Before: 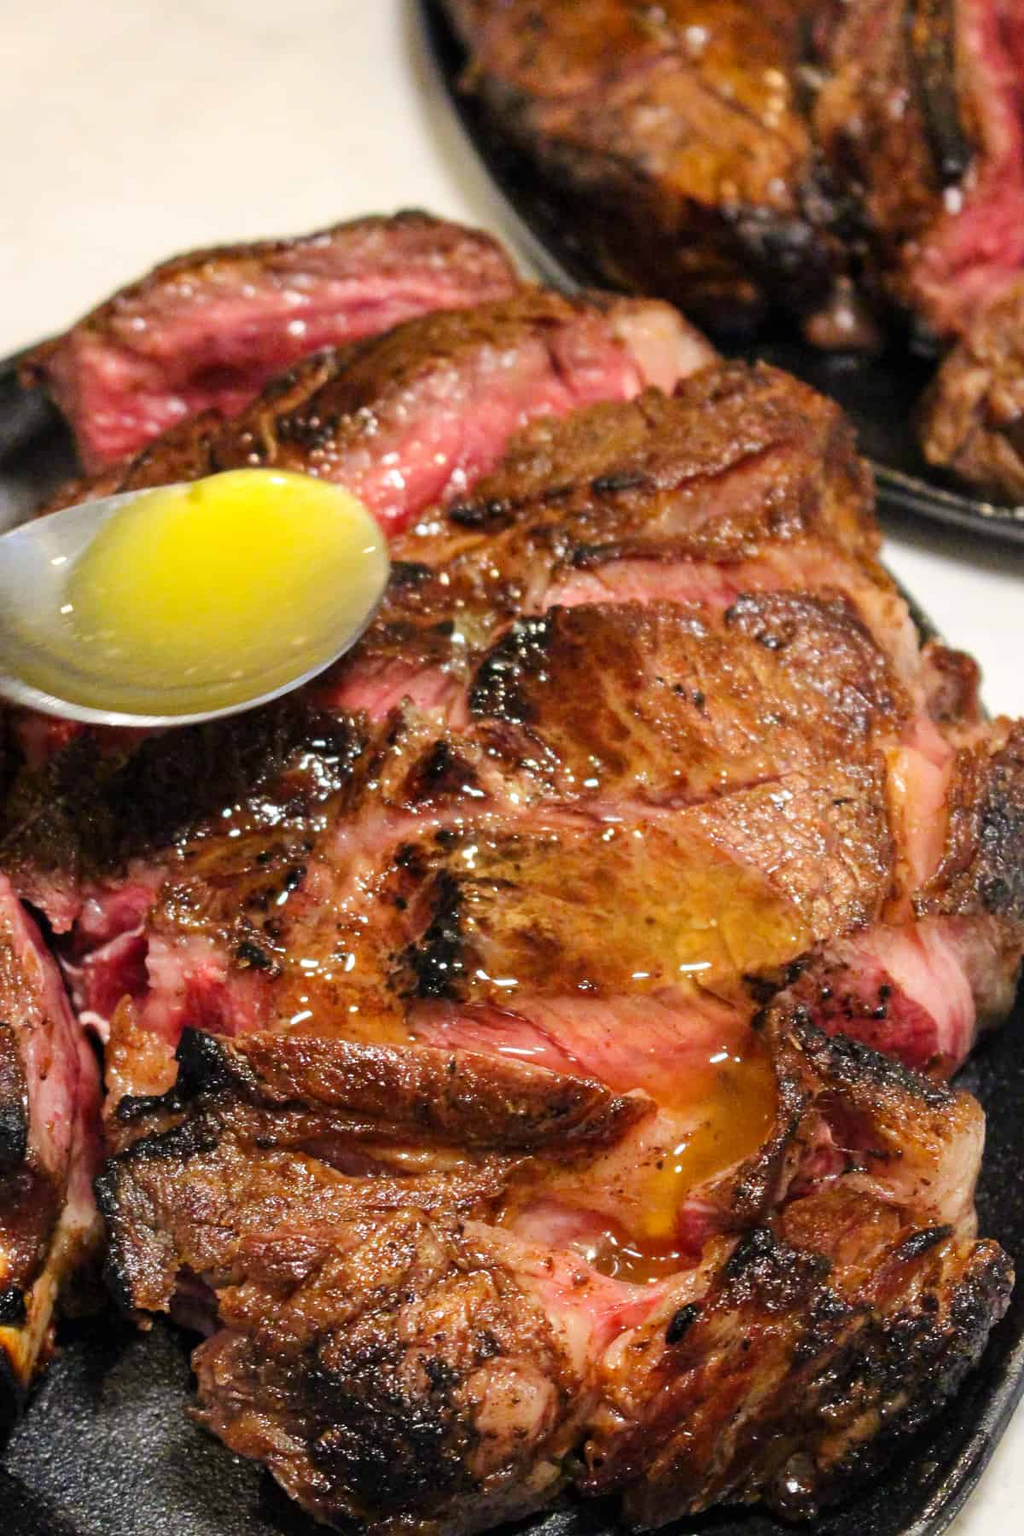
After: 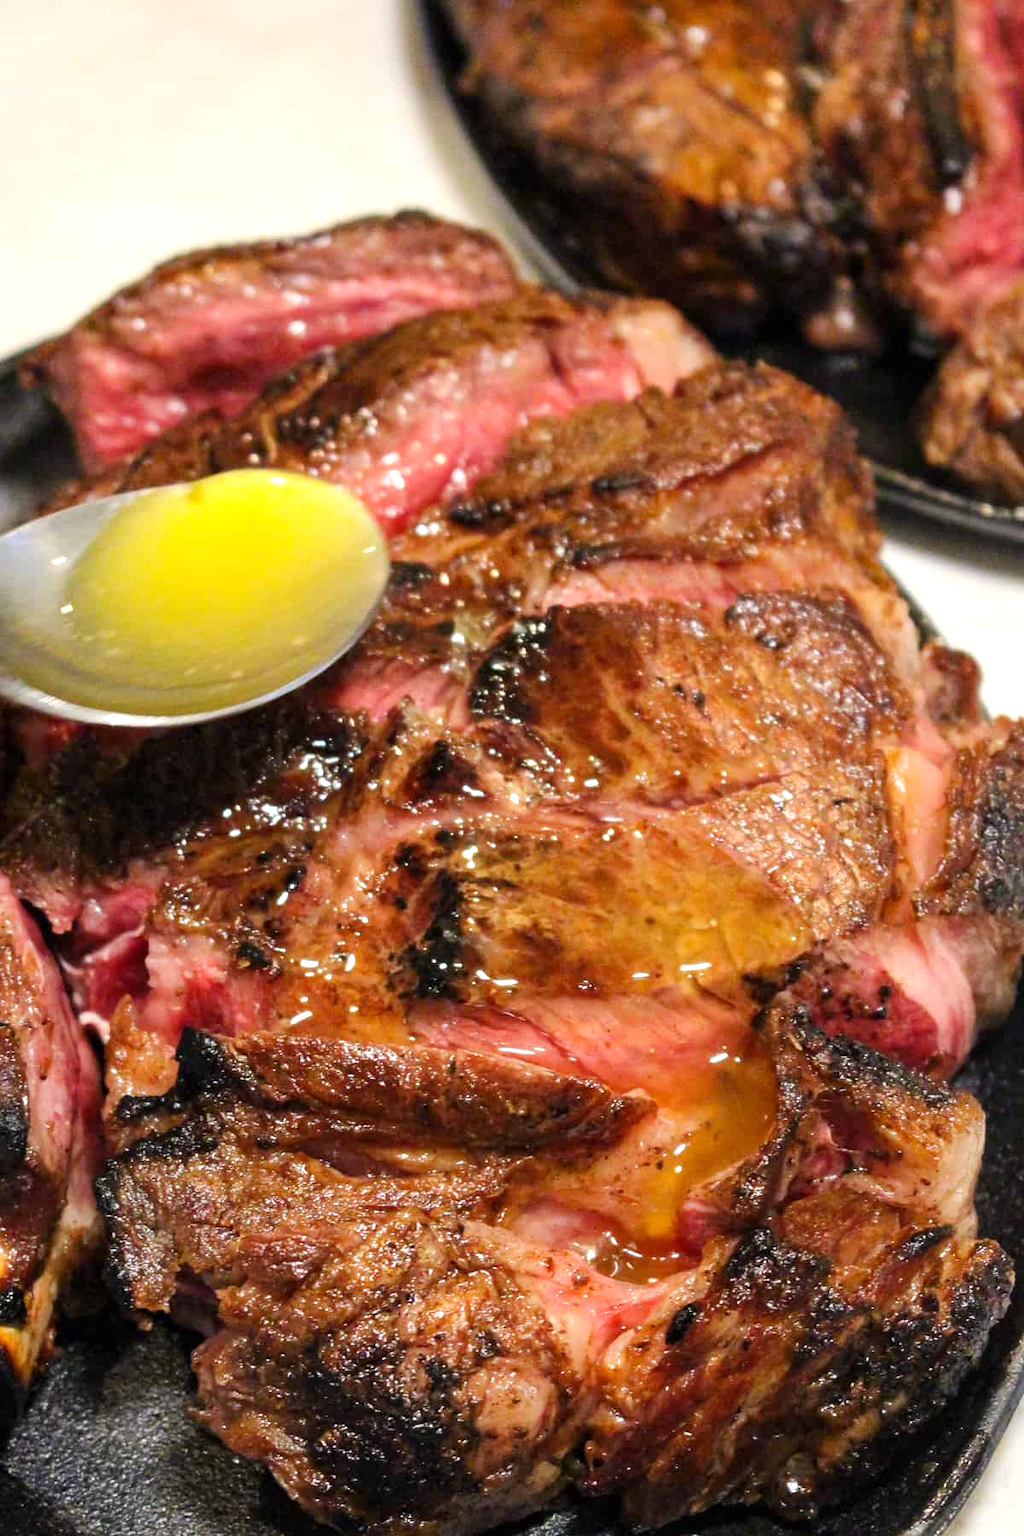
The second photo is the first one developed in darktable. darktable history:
exposure: exposure 0.21 EV, compensate exposure bias true, compensate highlight preservation false
